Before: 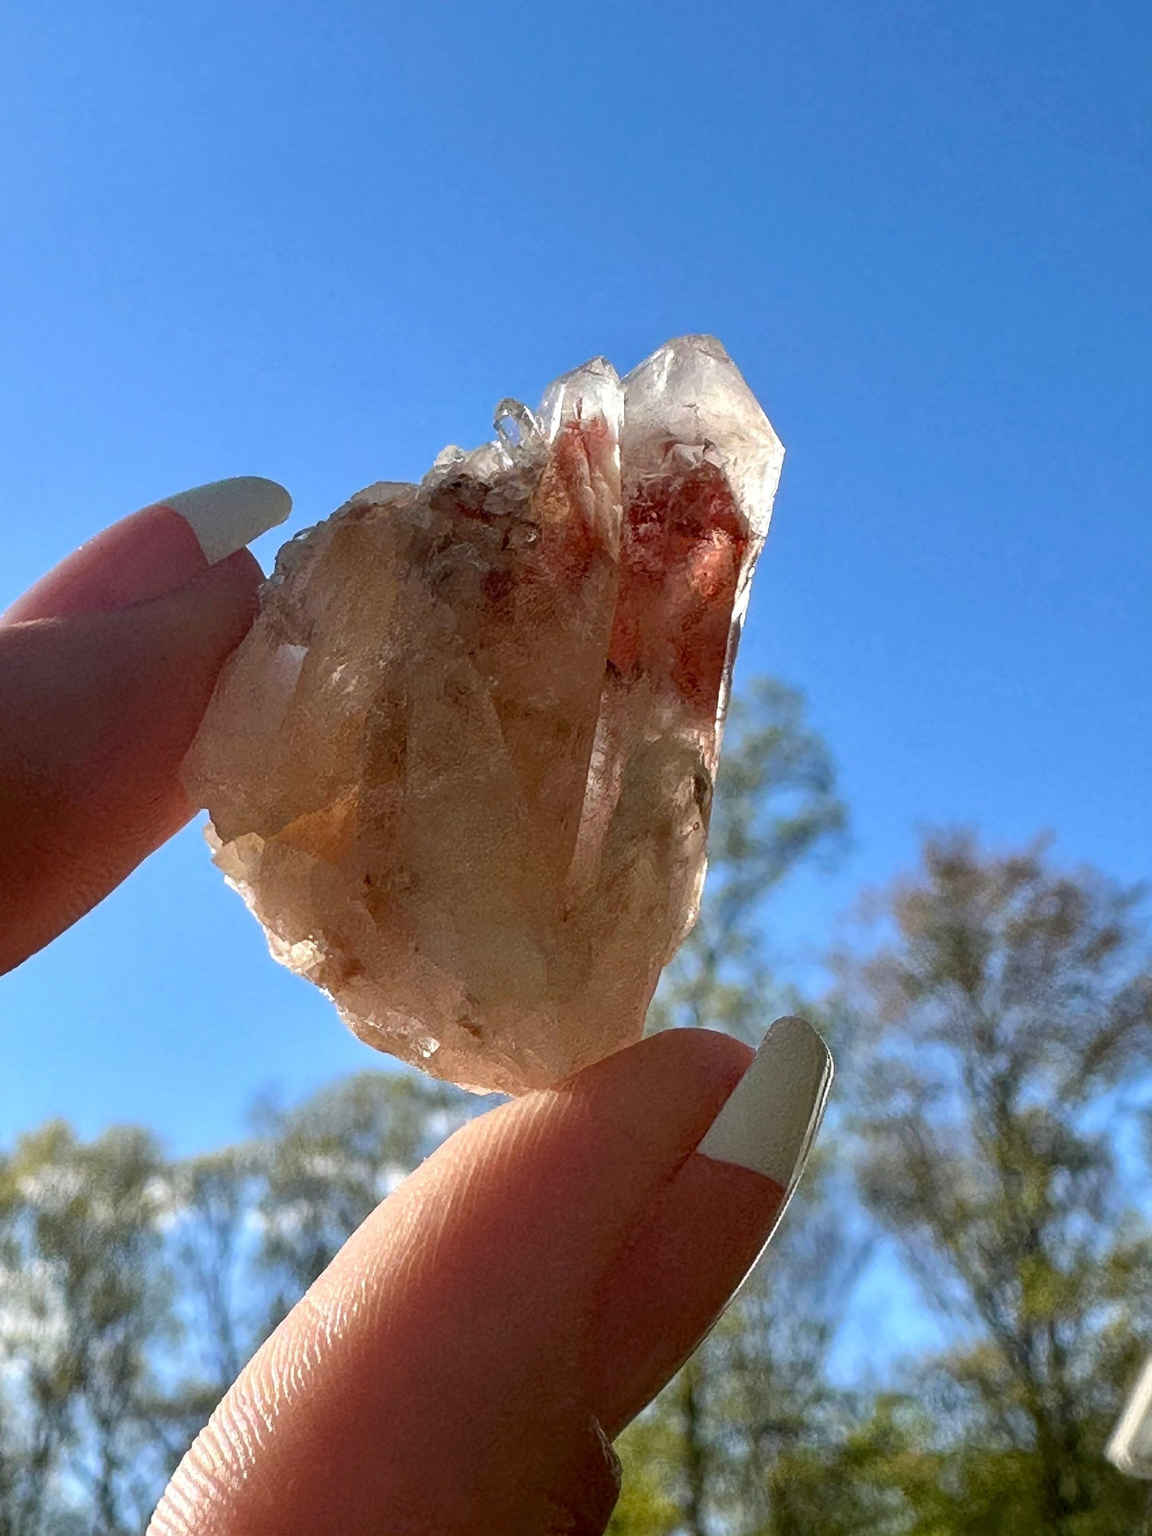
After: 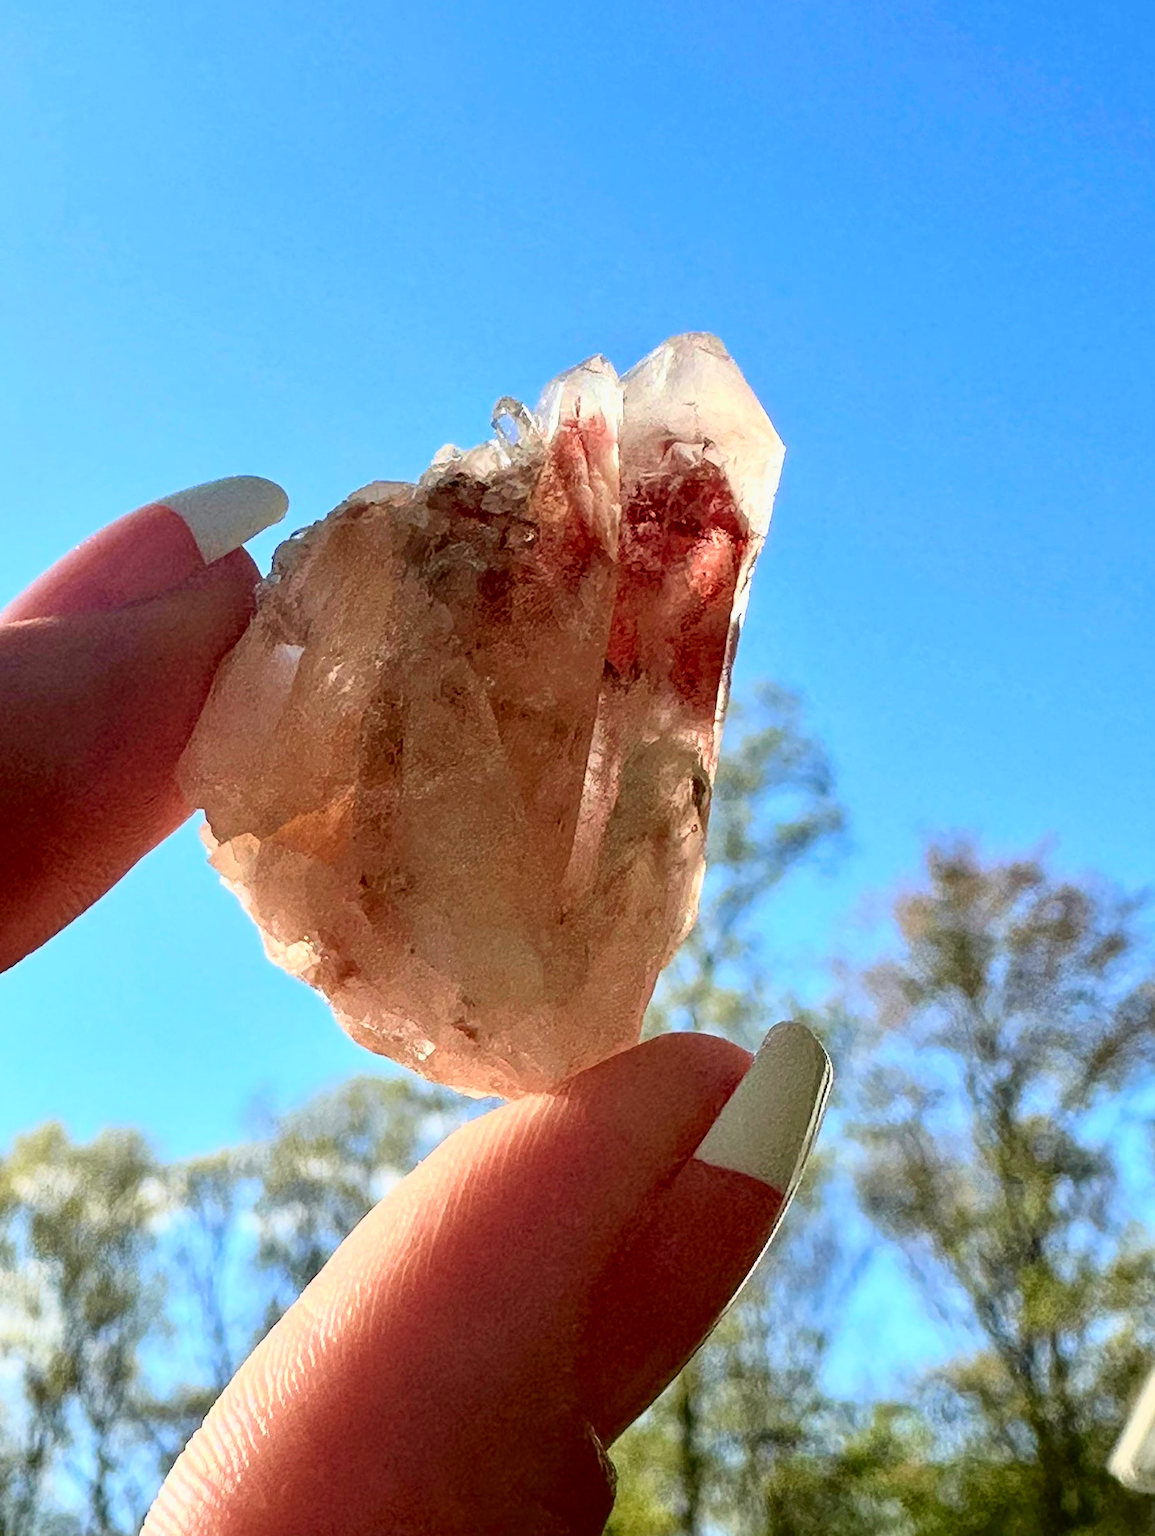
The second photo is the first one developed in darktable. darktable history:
rotate and perspective: rotation 0.192°, lens shift (horizontal) -0.015, crop left 0.005, crop right 0.996, crop top 0.006, crop bottom 0.99
tone equalizer: on, module defaults
tone curve: curves: ch0 [(0.003, 0.032) (0.037, 0.037) (0.142, 0.117) (0.279, 0.311) (0.405, 0.49) (0.526, 0.651) (0.722, 0.857) (0.875, 0.946) (1, 0.98)]; ch1 [(0, 0) (0.305, 0.325) (0.453, 0.437) (0.482, 0.474) (0.501, 0.498) (0.515, 0.523) (0.559, 0.591) (0.6, 0.643) (0.656, 0.707) (1, 1)]; ch2 [(0, 0) (0.323, 0.277) (0.424, 0.396) (0.479, 0.484) (0.499, 0.502) (0.515, 0.537) (0.573, 0.602) (0.653, 0.675) (0.75, 0.756) (1, 1)], color space Lab, independent channels, preserve colors none
